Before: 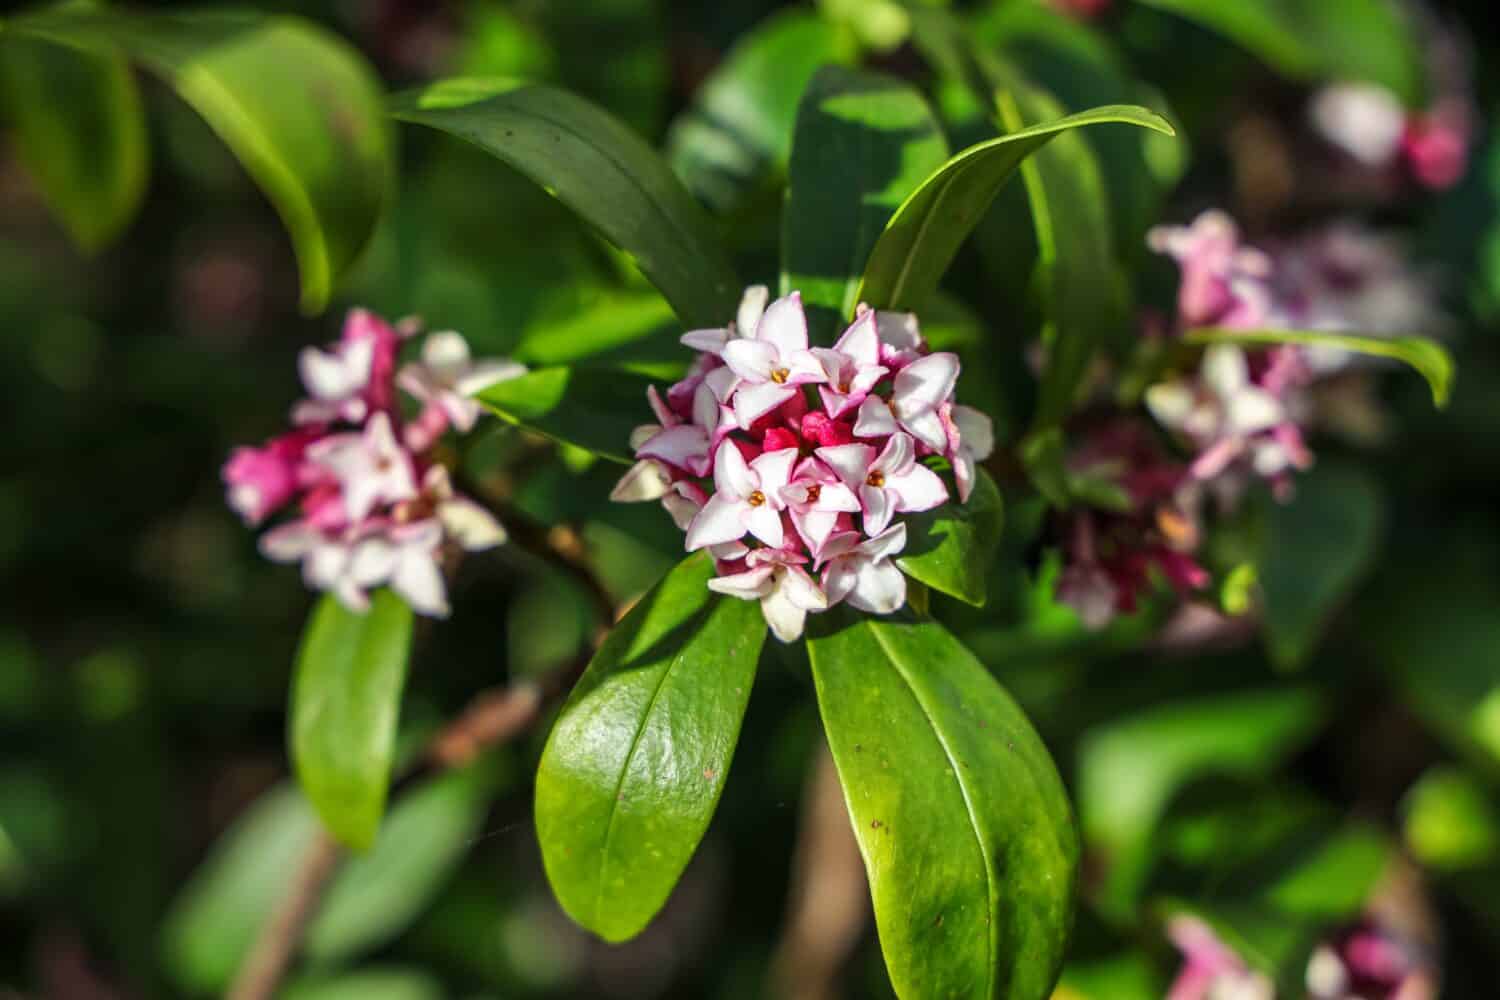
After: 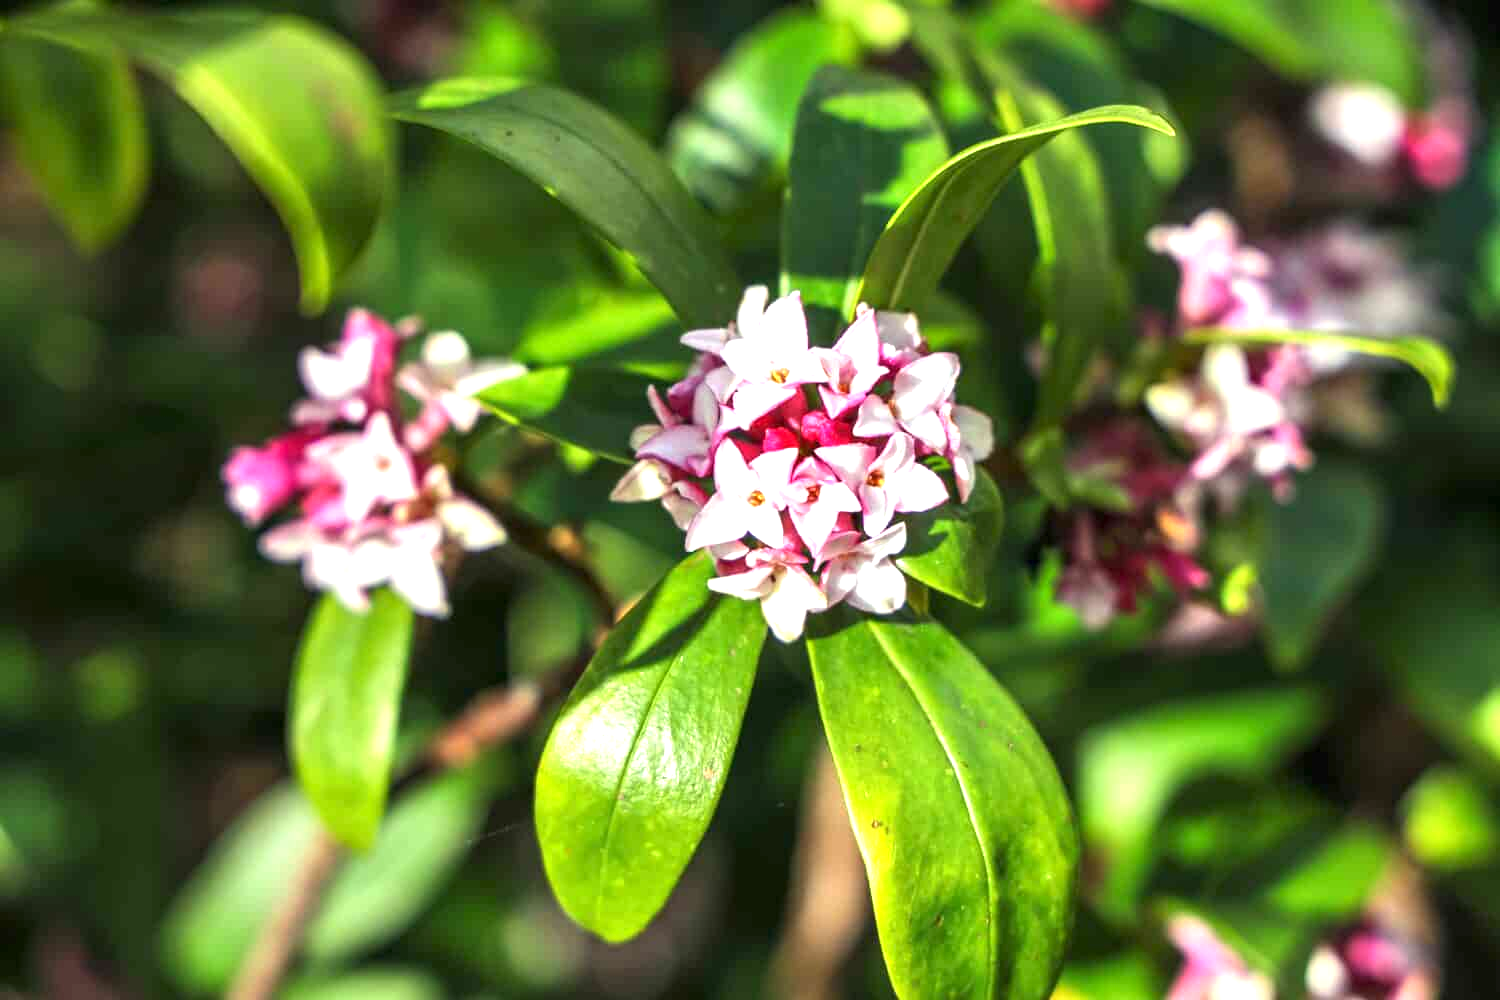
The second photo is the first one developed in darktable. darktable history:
exposure: exposure 1.142 EV, compensate exposure bias true, compensate highlight preservation false
